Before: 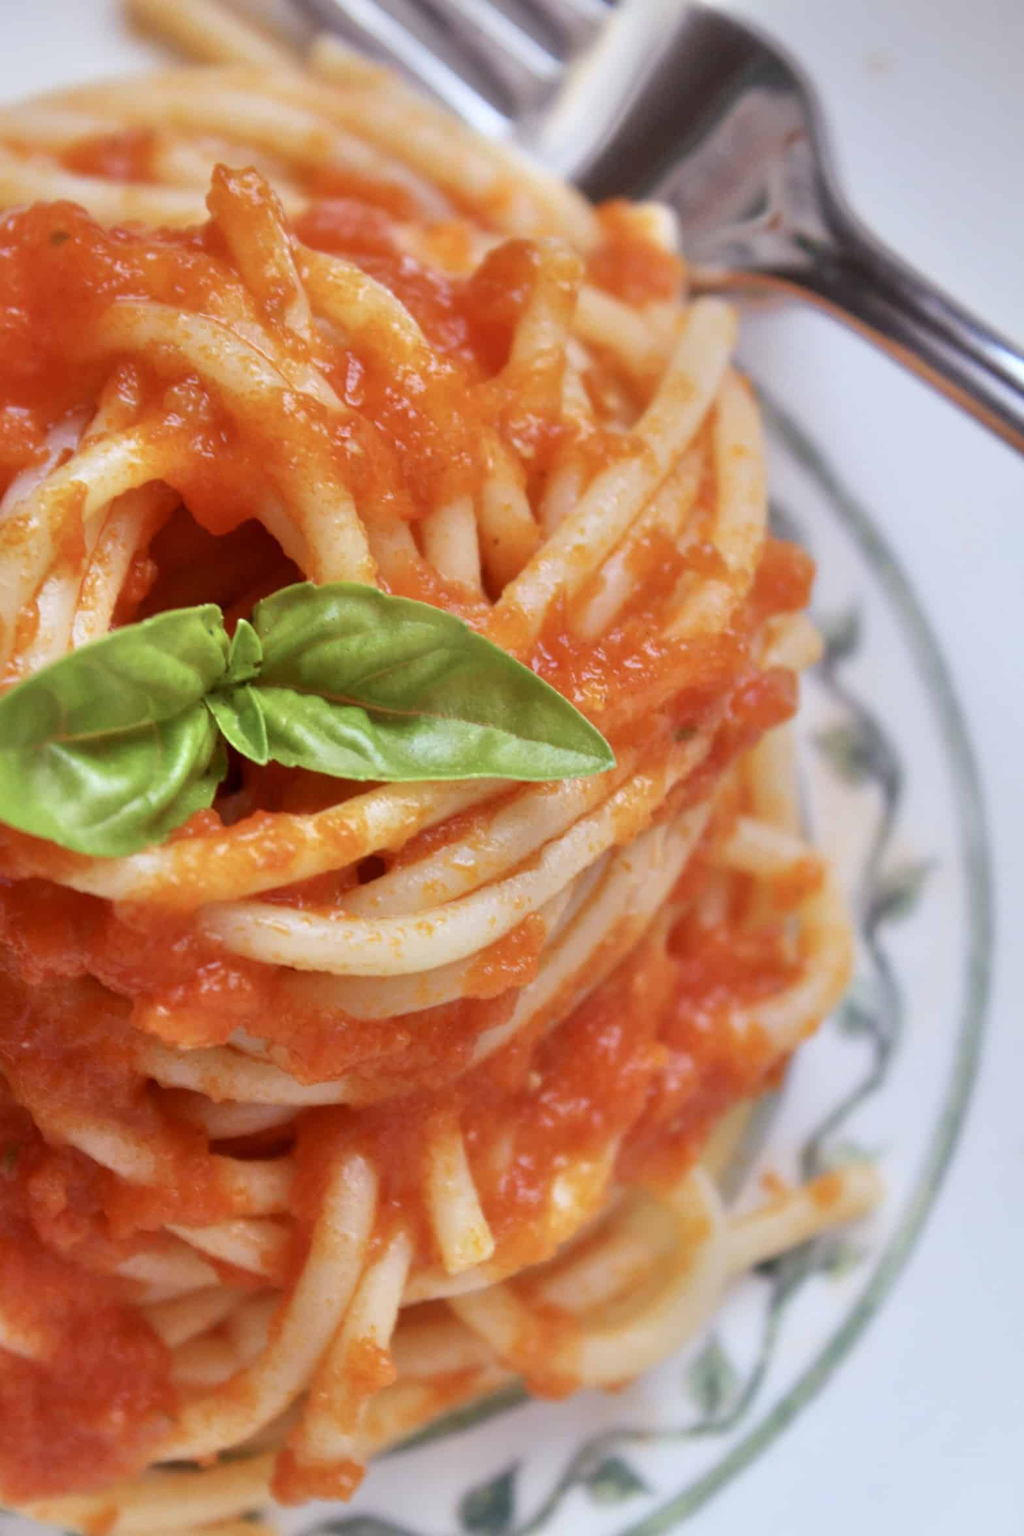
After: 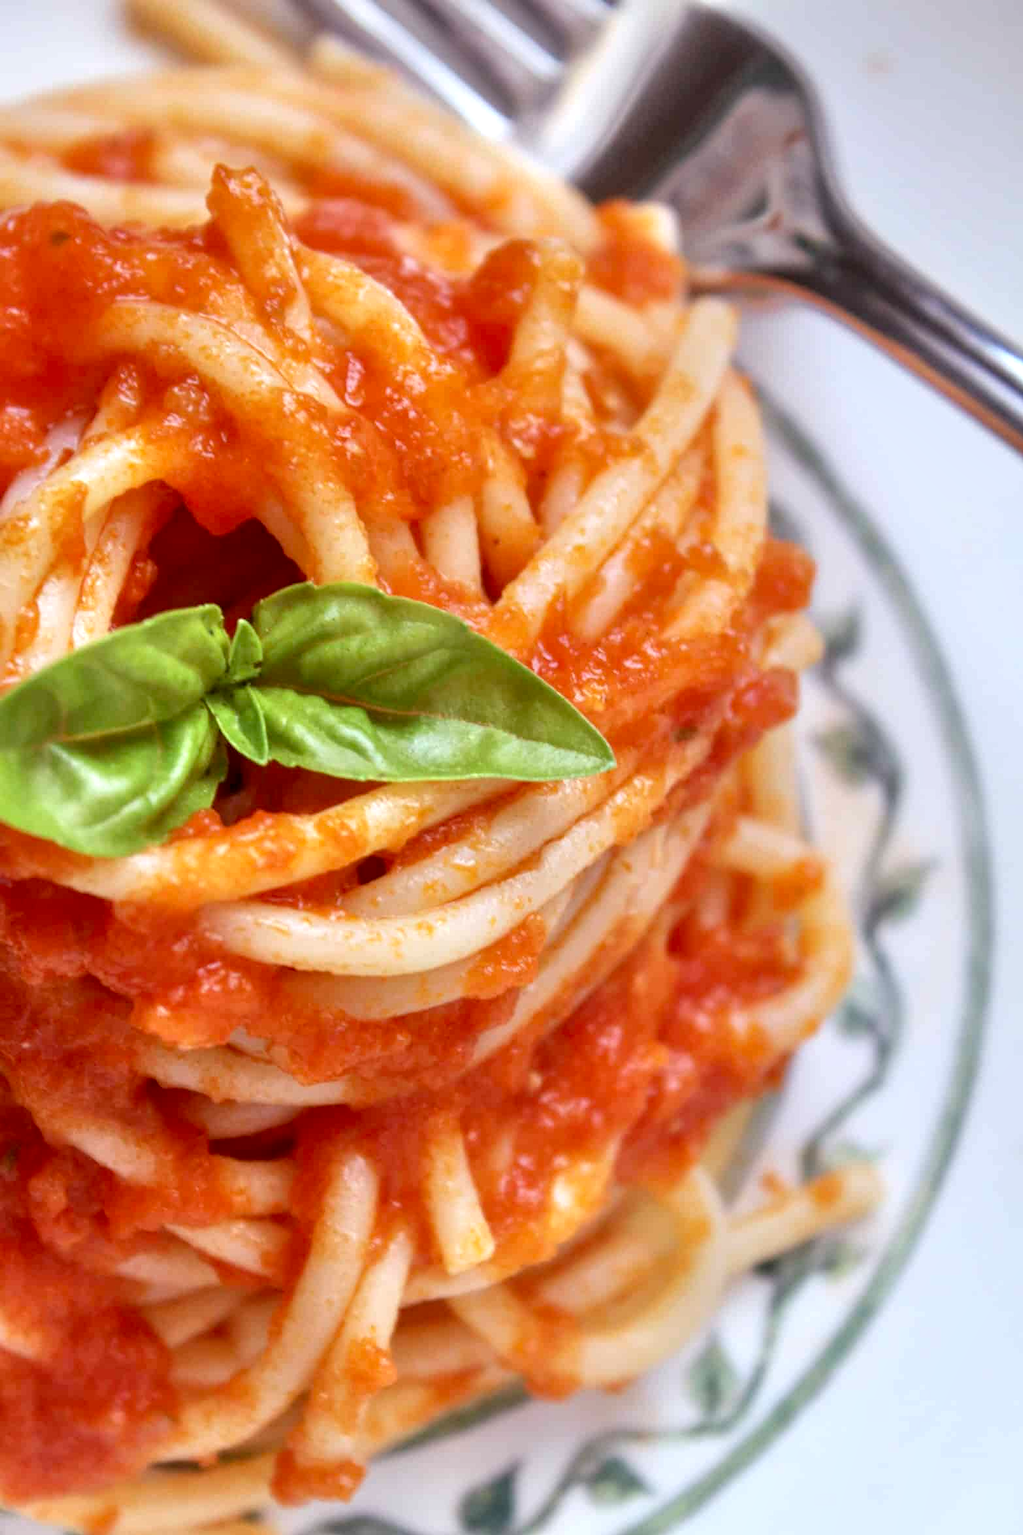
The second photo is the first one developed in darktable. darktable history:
exposure: exposure 0.197 EV, compensate highlight preservation false
local contrast: detail 130%
